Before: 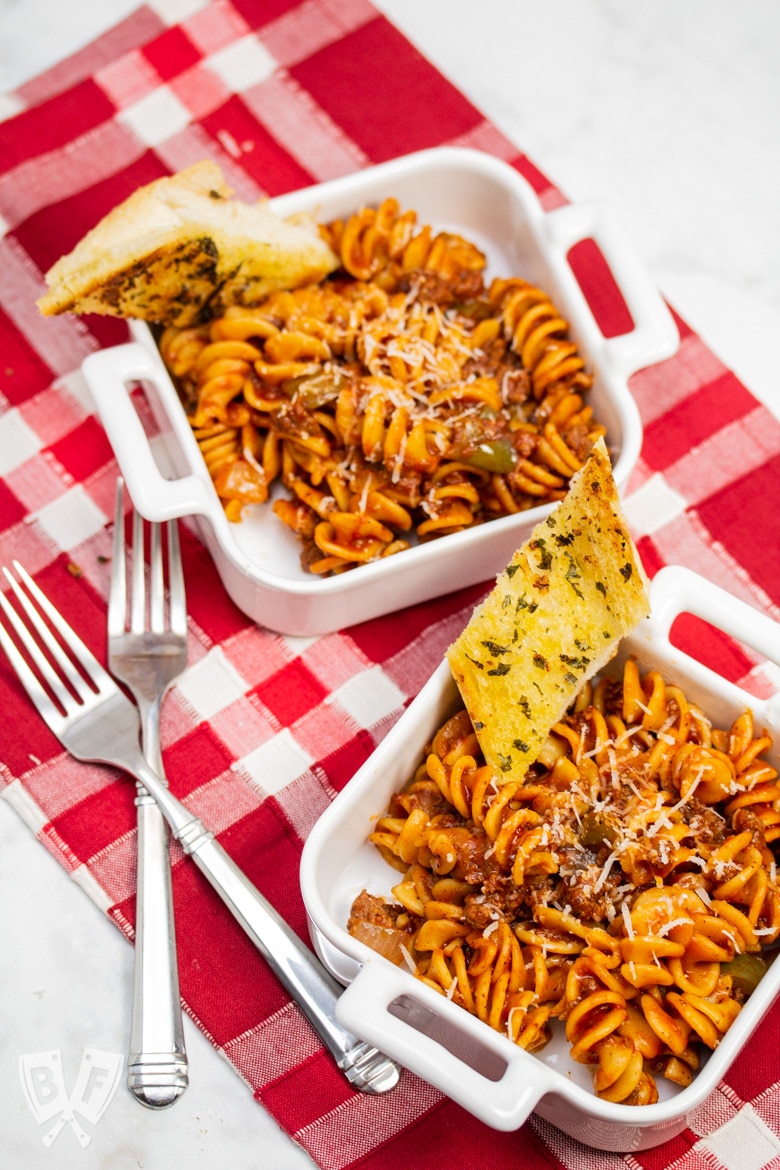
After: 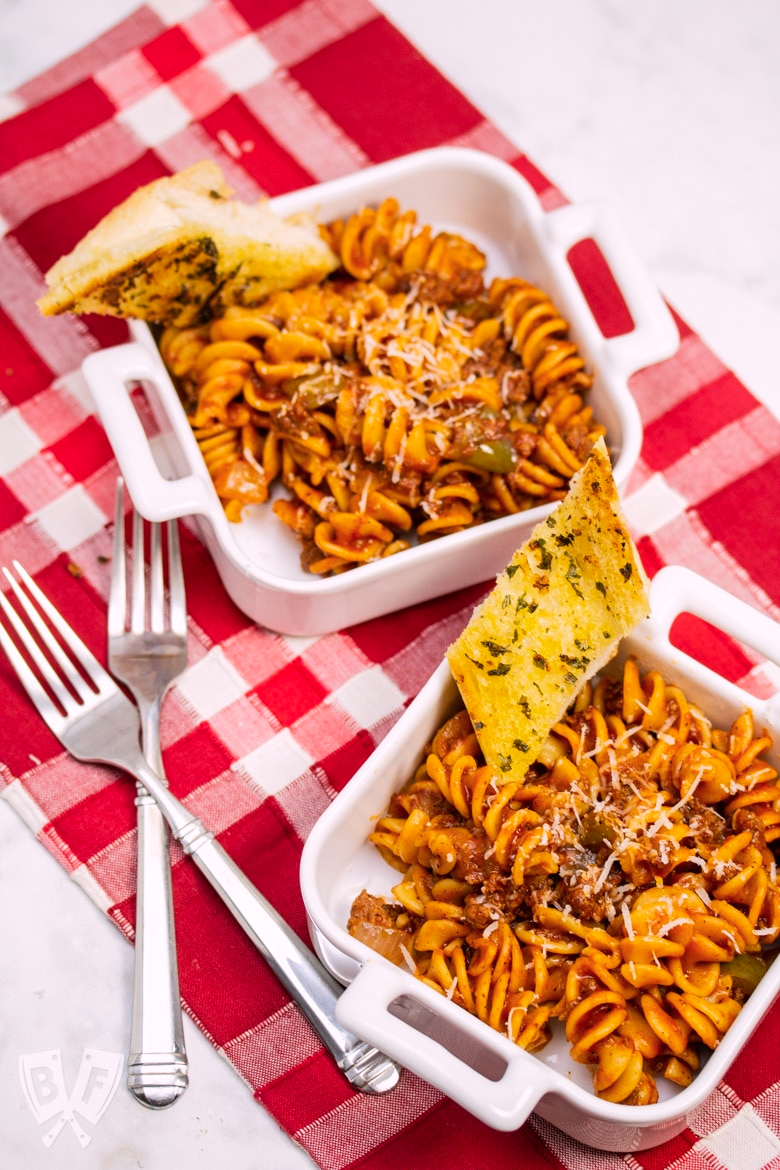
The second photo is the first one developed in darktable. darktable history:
color balance rgb: highlights gain › chroma 1.517%, highlights gain › hue 311.63°, perceptual saturation grading › global saturation -0.053%, global vibrance 20%
